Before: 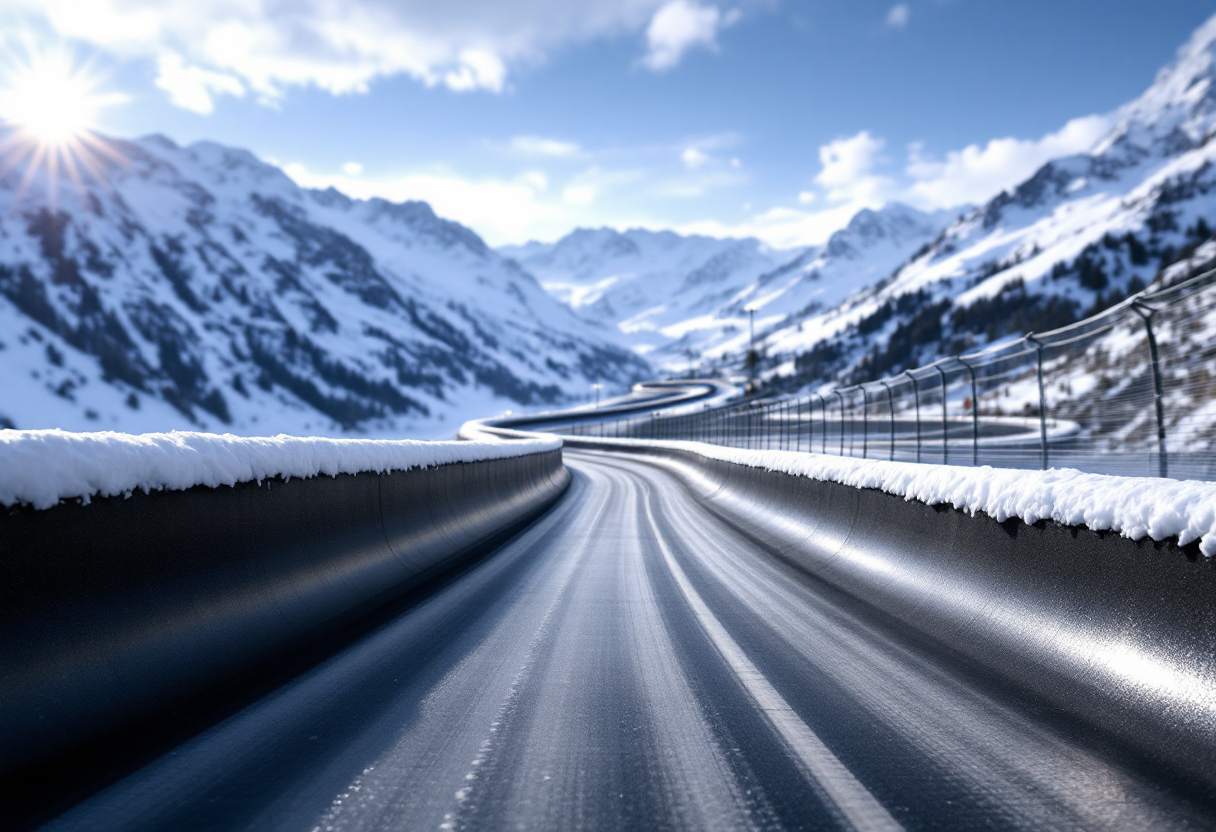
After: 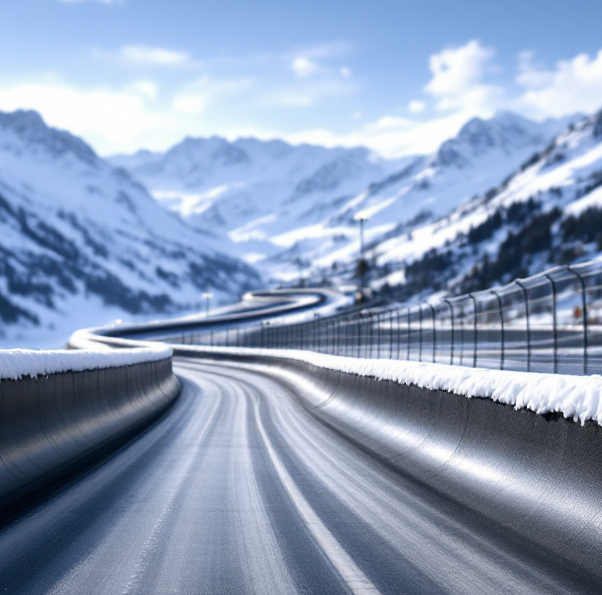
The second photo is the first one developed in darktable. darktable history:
crop: left 32.134%, top 10.993%, right 18.344%, bottom 17.426%
